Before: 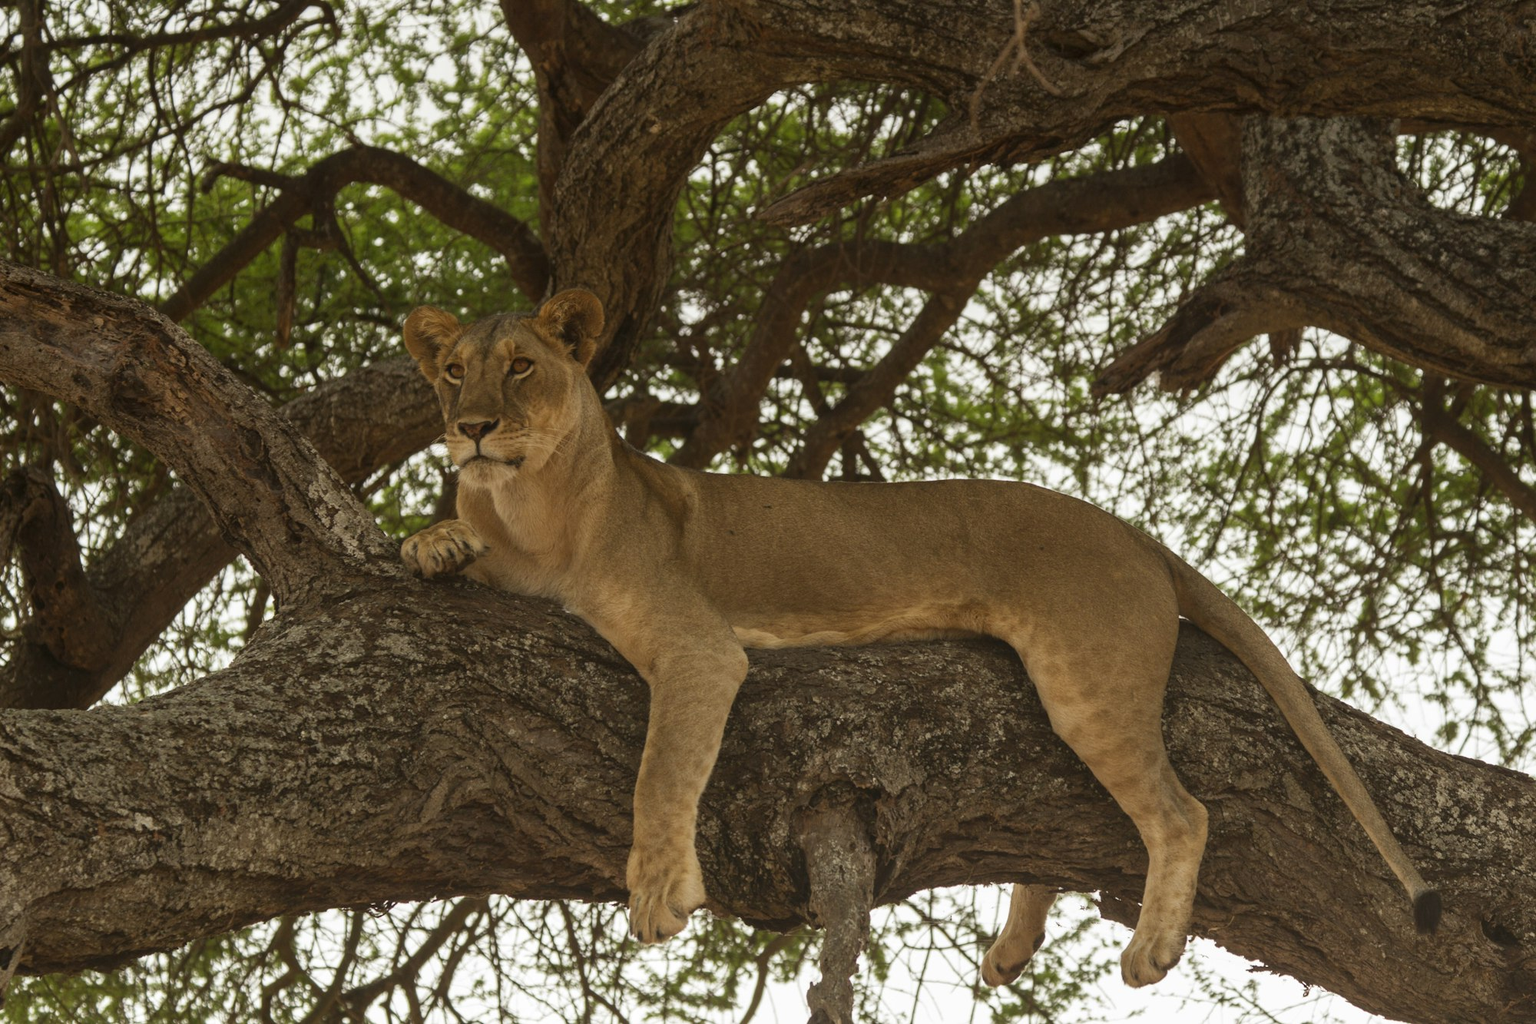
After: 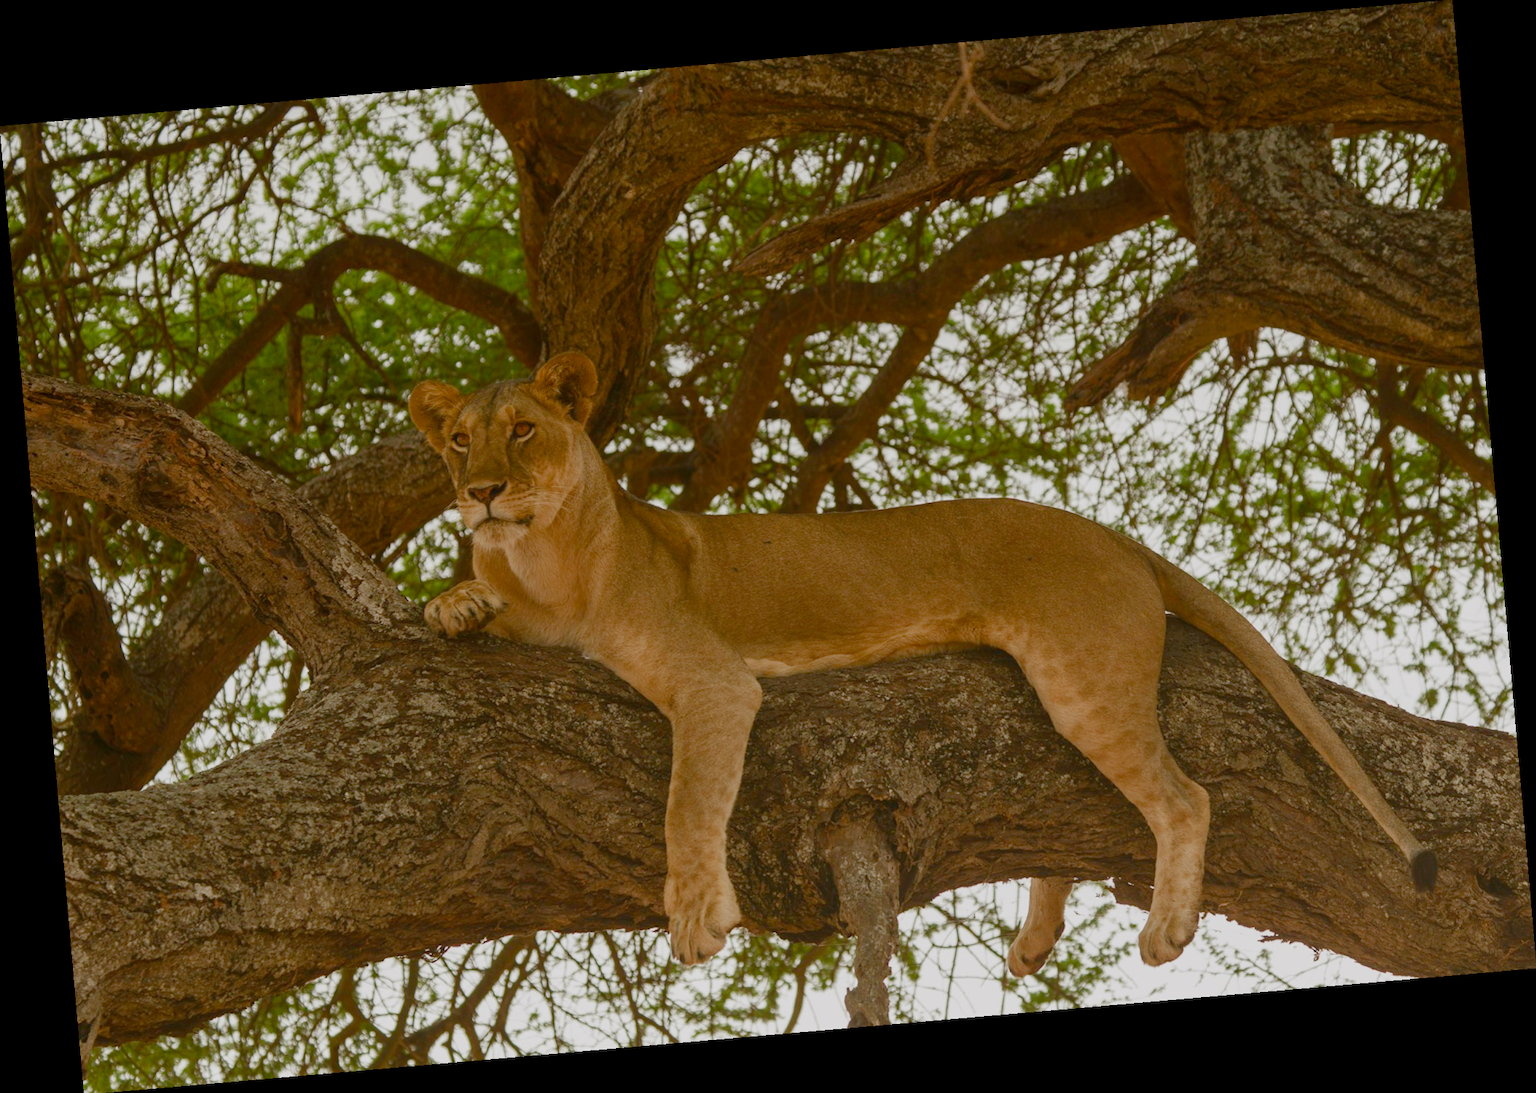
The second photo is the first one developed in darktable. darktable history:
rotate and perspective: rotation -4.98°, automatic cropping off
shadows and highlights: shadows 4.1, highlights -17.6, soften with gaussian
color balance rgb: shadows lift › chroma 1%, shadows lift › hue 113°, highlights gain › chroma 0.2%, highlights gain › hue 333°, perceptual saturation grading › global saturation 20%, perceptual saturation grading › highlights -50%, perceptual saturation grading › shadows 25%, contrast -20%
